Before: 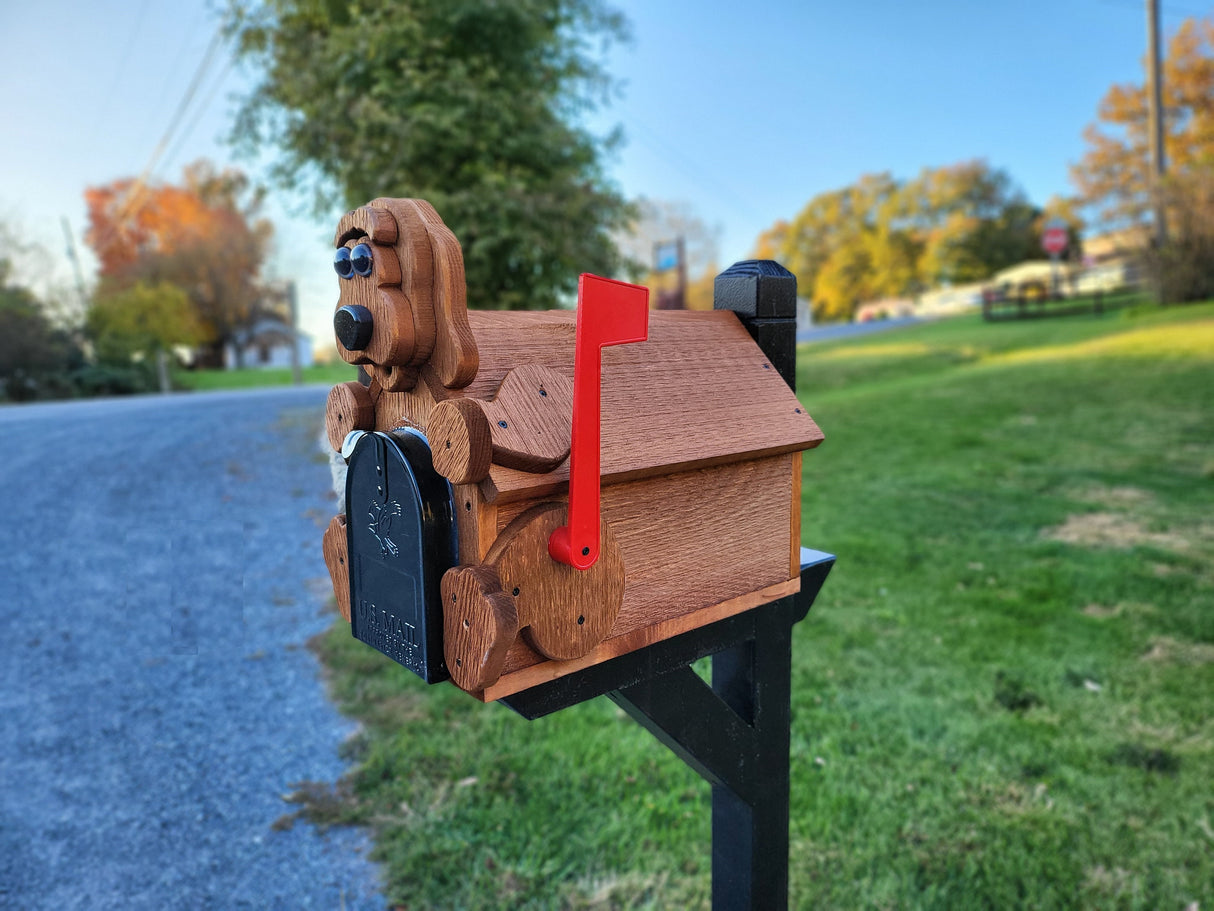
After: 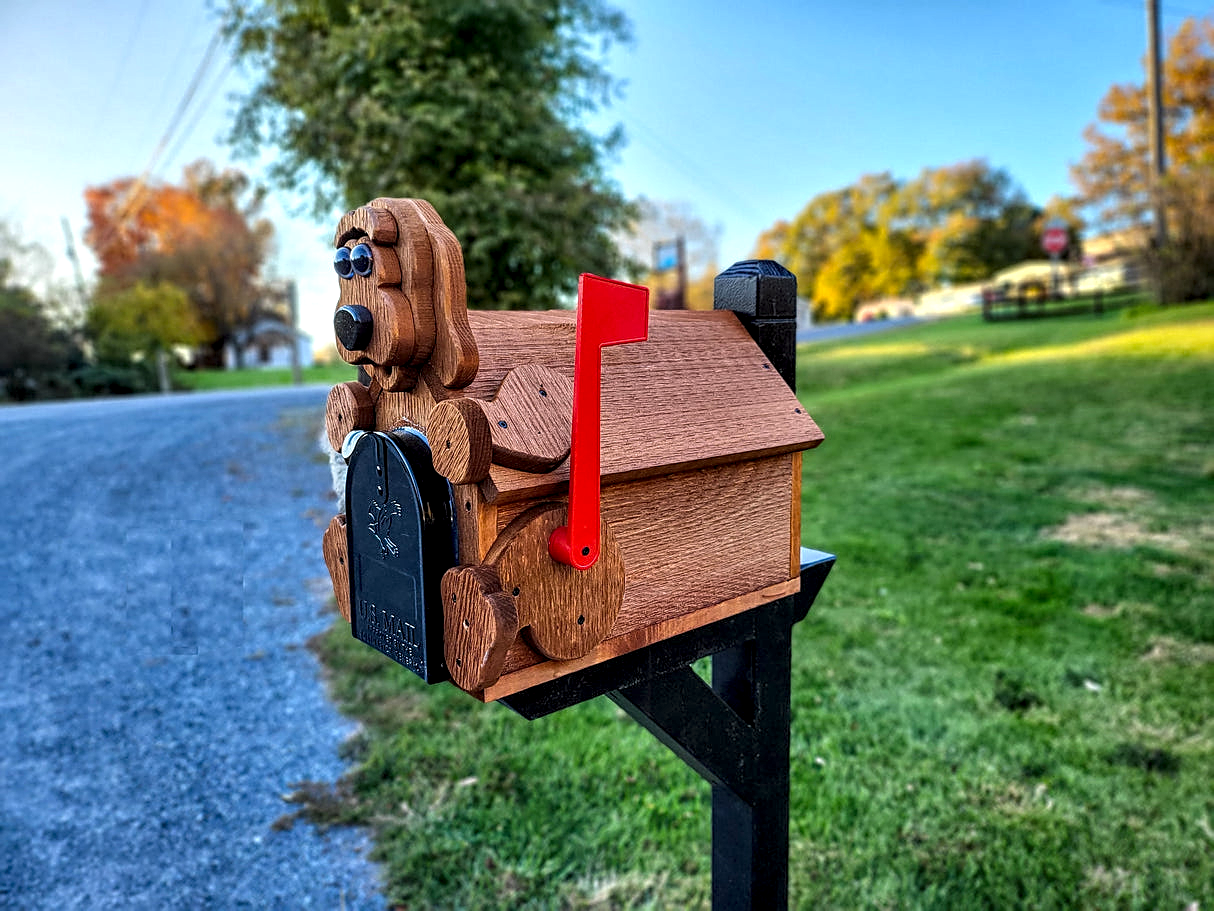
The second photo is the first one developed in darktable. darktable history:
color balance: lift [1, 1, 0.999, 1.001], gamma [1, 1.003, 1.005, 0.995], gain [1, 0.992, 0.988, 1.012], contrast 5%, output saturation 110%
local contrast: detail 154%
sharpen: on, module defaults
